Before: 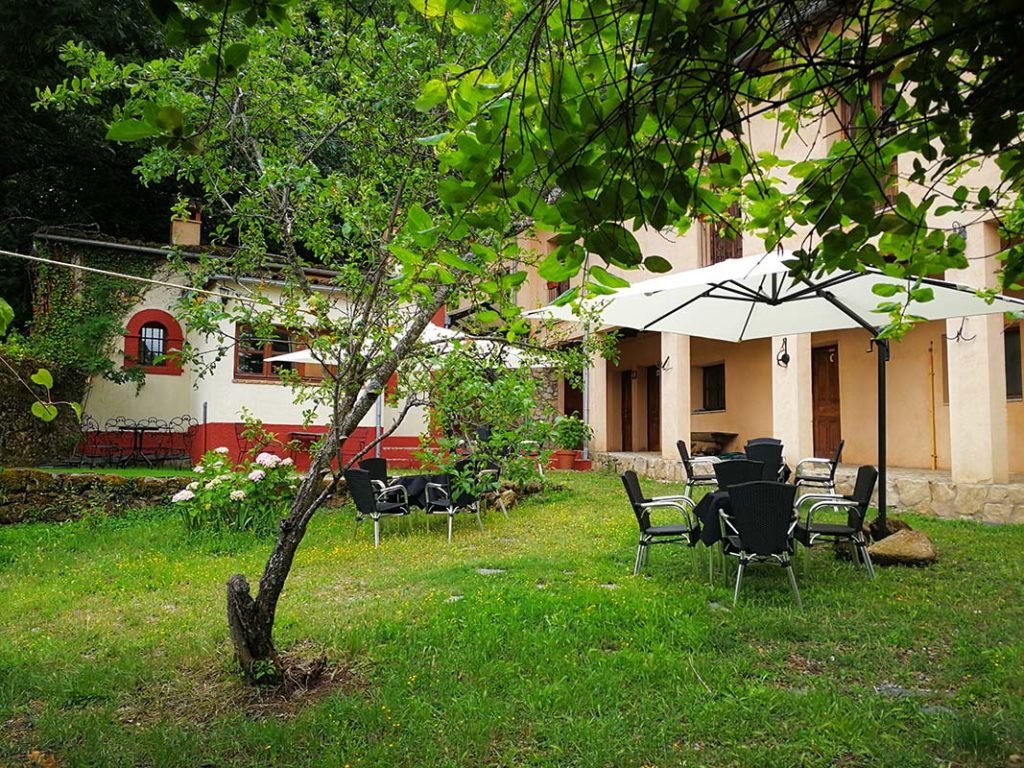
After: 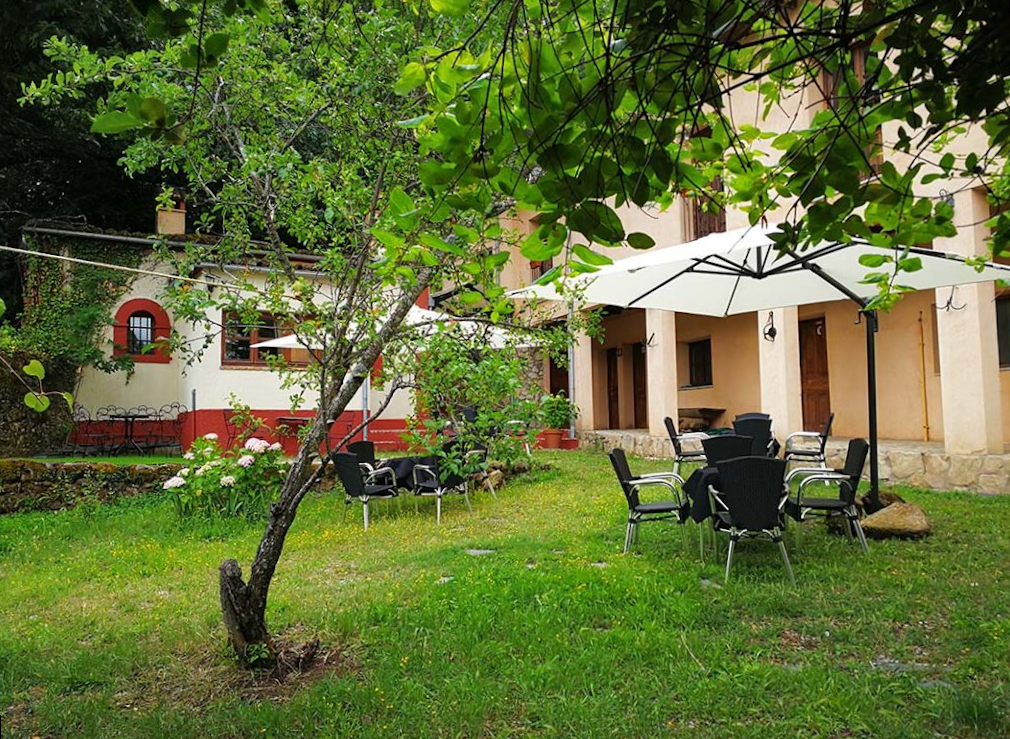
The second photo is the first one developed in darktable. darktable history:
rotate and perspective: rotation -1.32°, lens shift (horizontal) -0.031, crop left 0.015, crop right 0.985, crop top 0.047, crop bottom 0.982
shadows and highlights: shadows 29.32, highlights -29.32, low approximation 0.01, soften with gaussian
